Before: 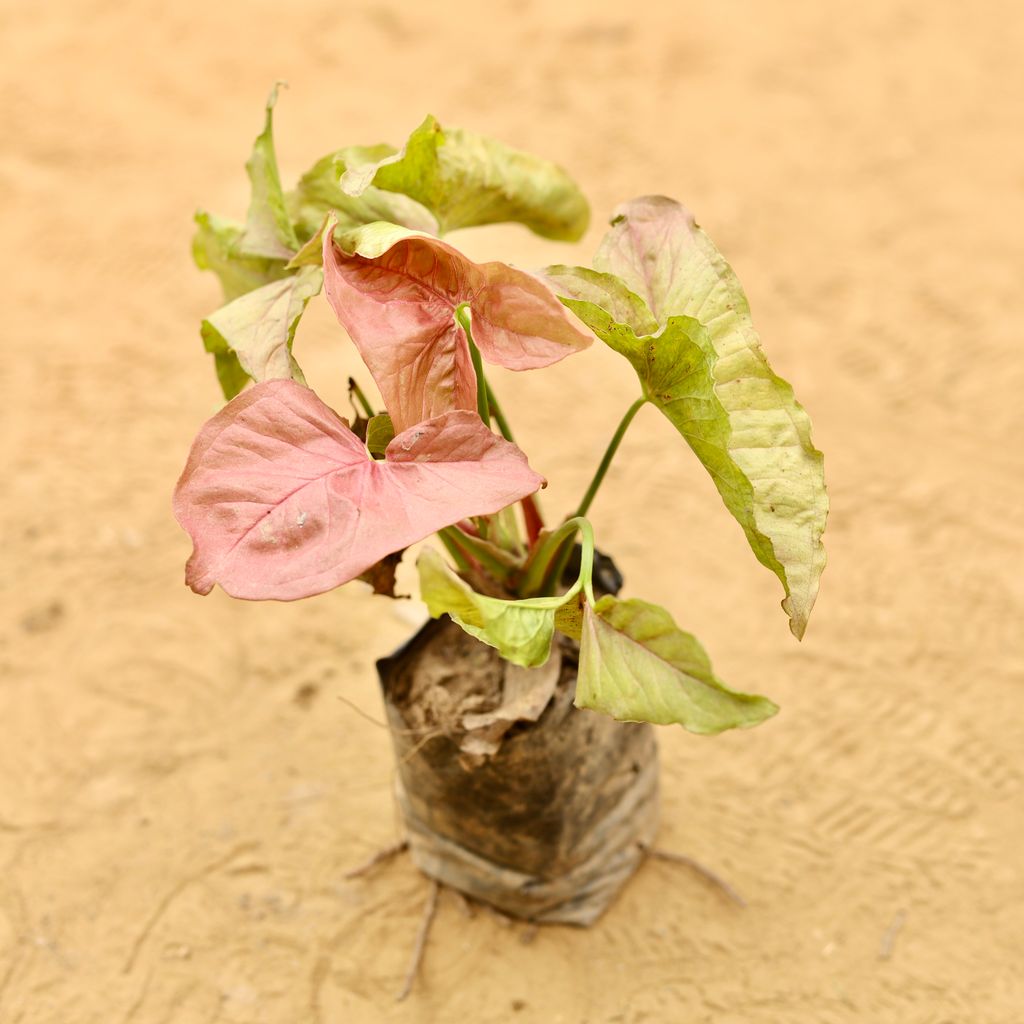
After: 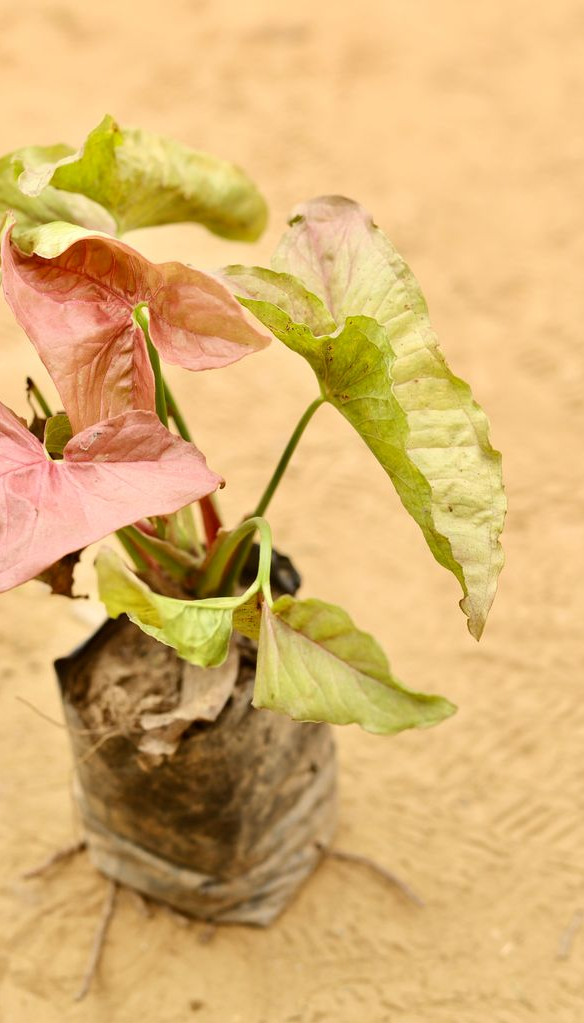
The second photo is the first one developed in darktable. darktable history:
crop: left 31.472%, top 0.008%, right 11.428%
